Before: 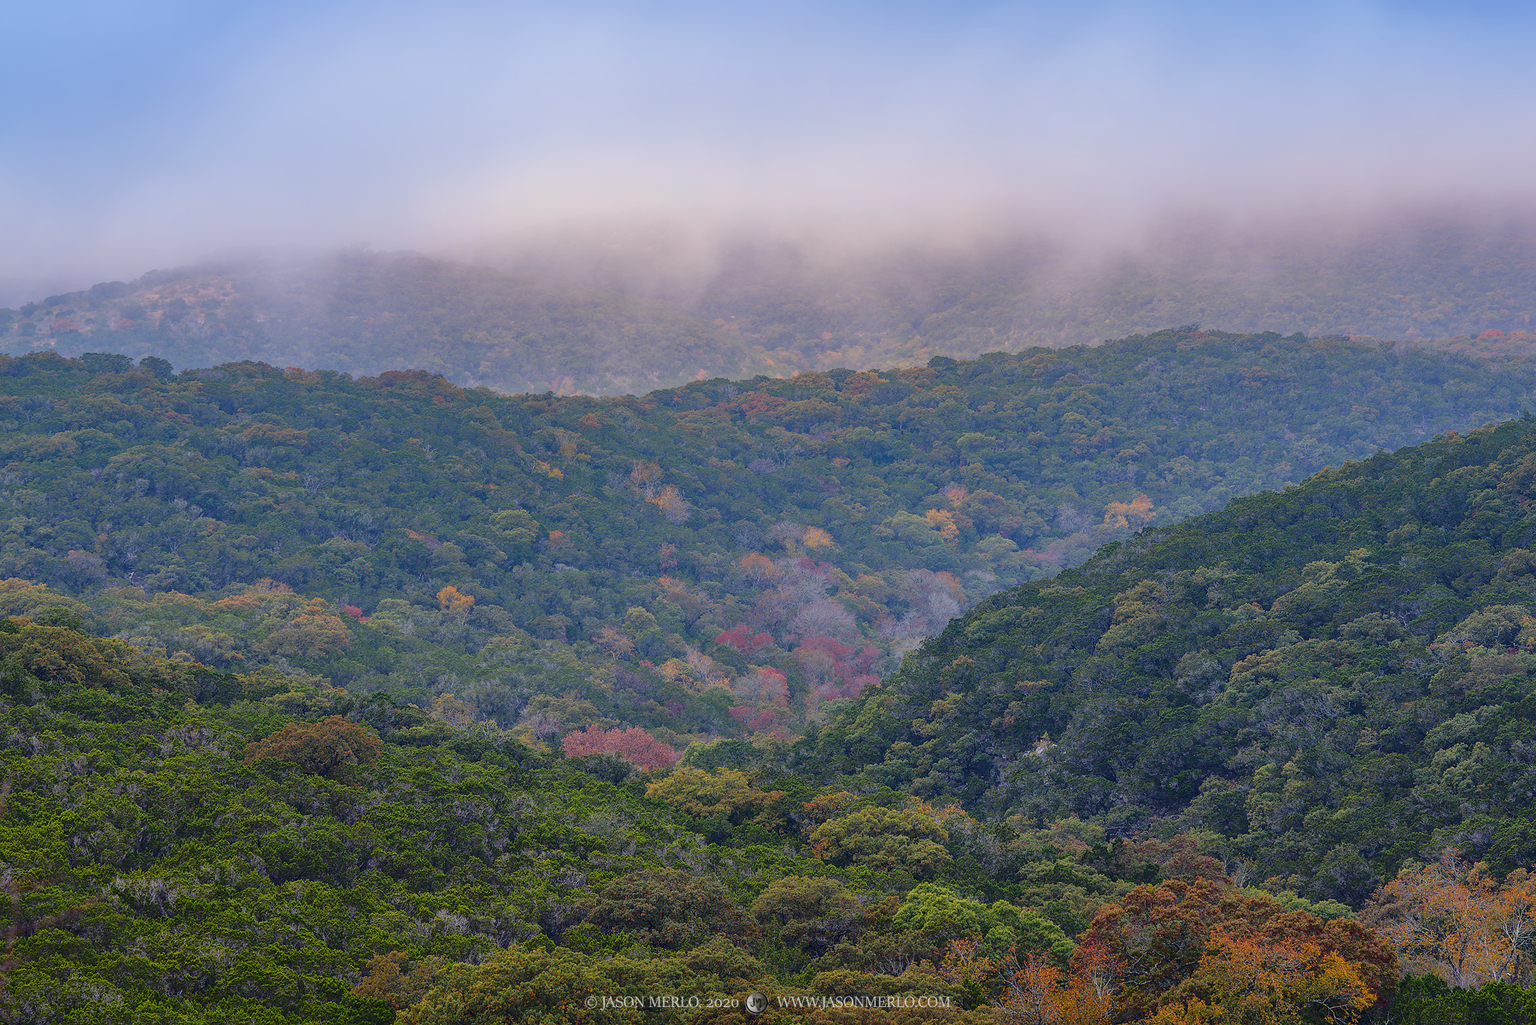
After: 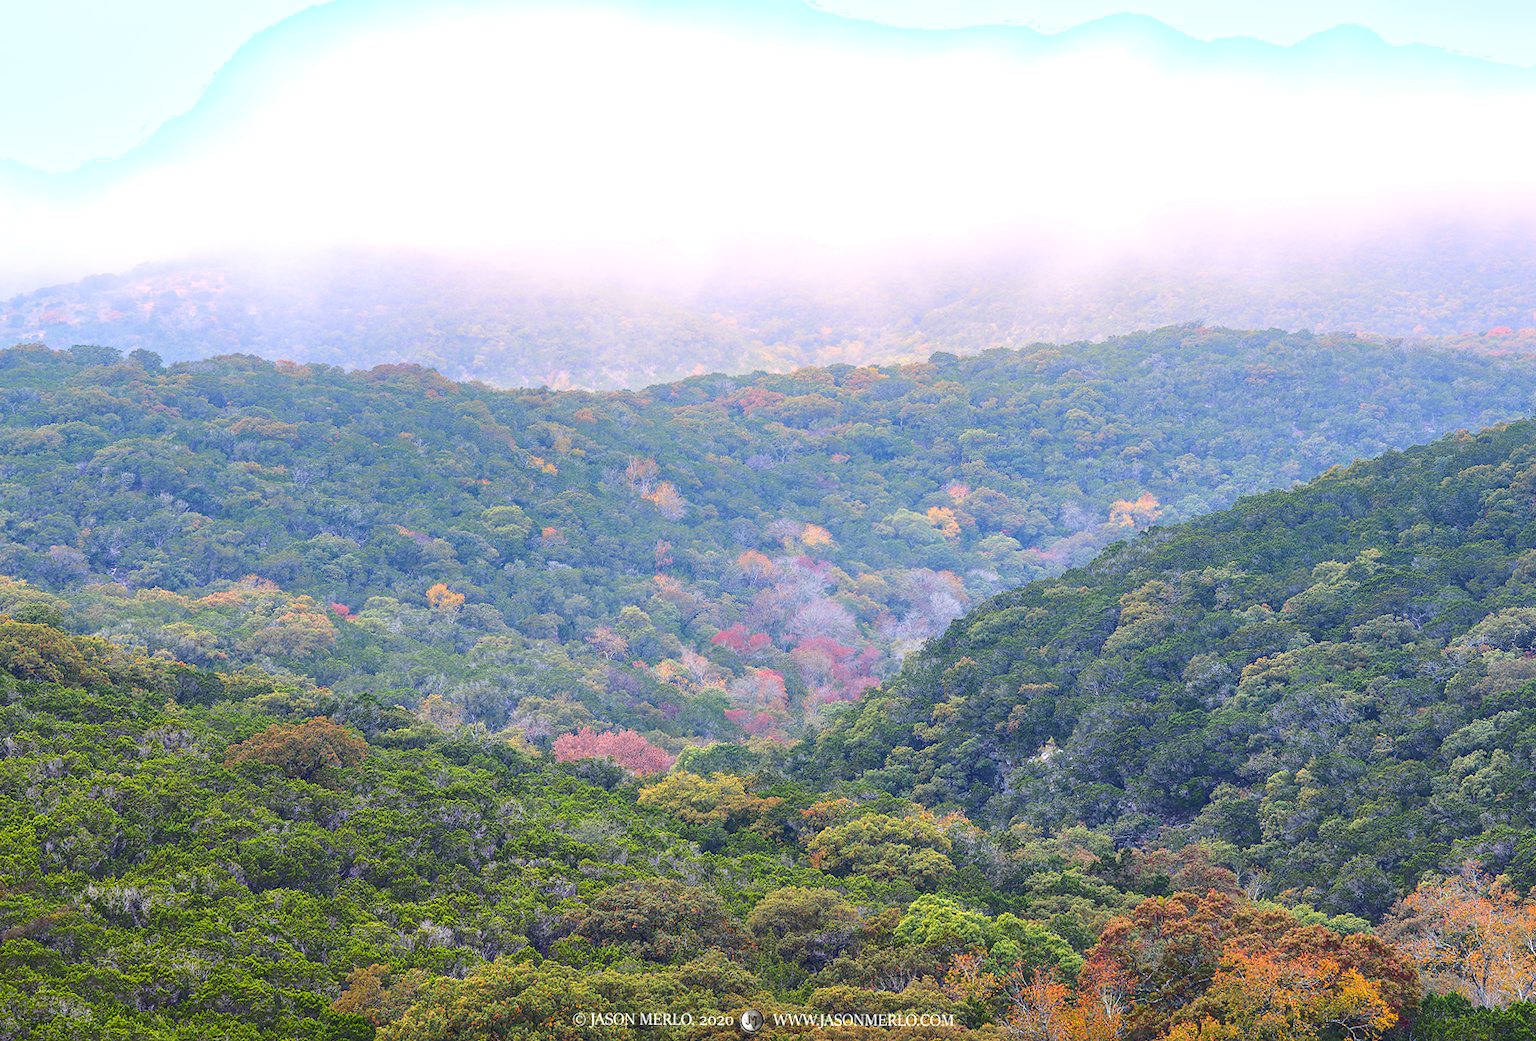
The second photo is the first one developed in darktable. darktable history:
shadows and highlights: shadows -24.28, highlights 49.77, soften with gaussian
exposure: black level correction 0, exposure 1.2 EV, compensate exposure bias true, compensate highlight preservation false
rotate and perspective: rotation 0.226°, lens shift (vertical) -0.042, crop left 0.023, crop right 0.982, crop top 0.006, crop bottom 0.994
